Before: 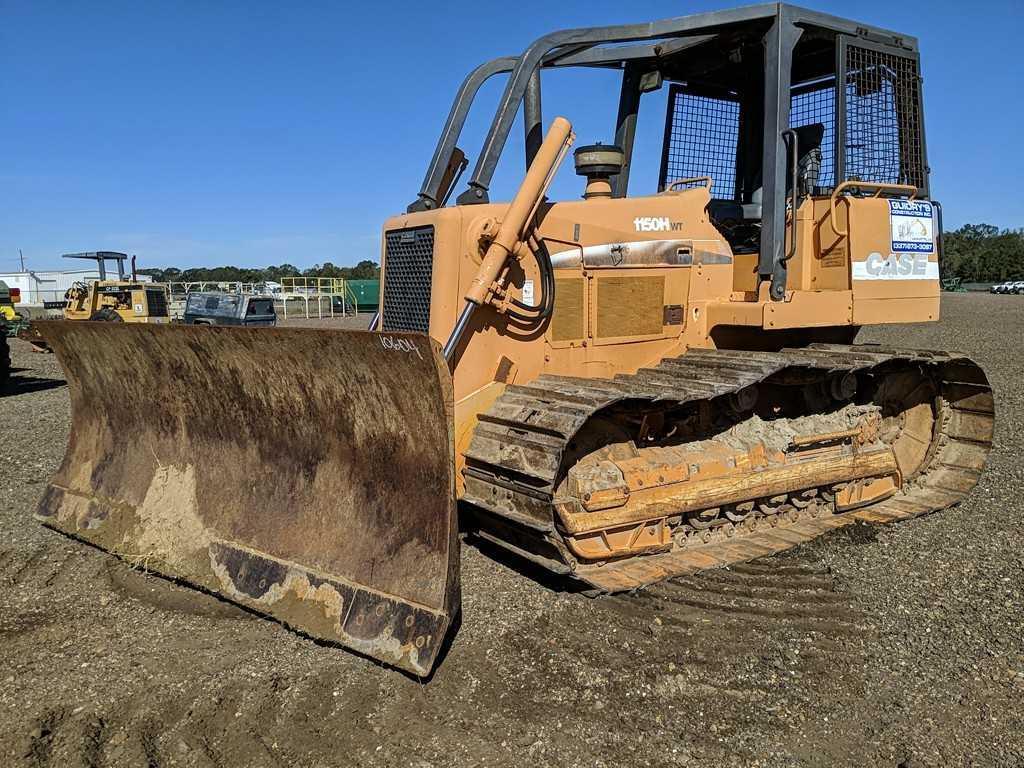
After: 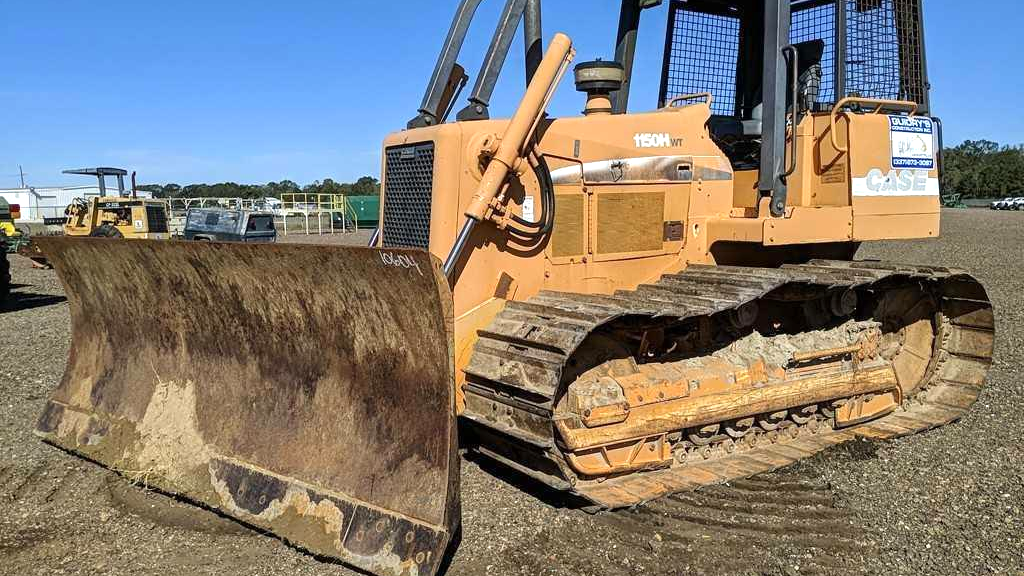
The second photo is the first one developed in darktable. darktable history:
exposure: exposure 0.375 EV, compensate highlight preservation false
crop: top 11.038%, bottom 13.962%
